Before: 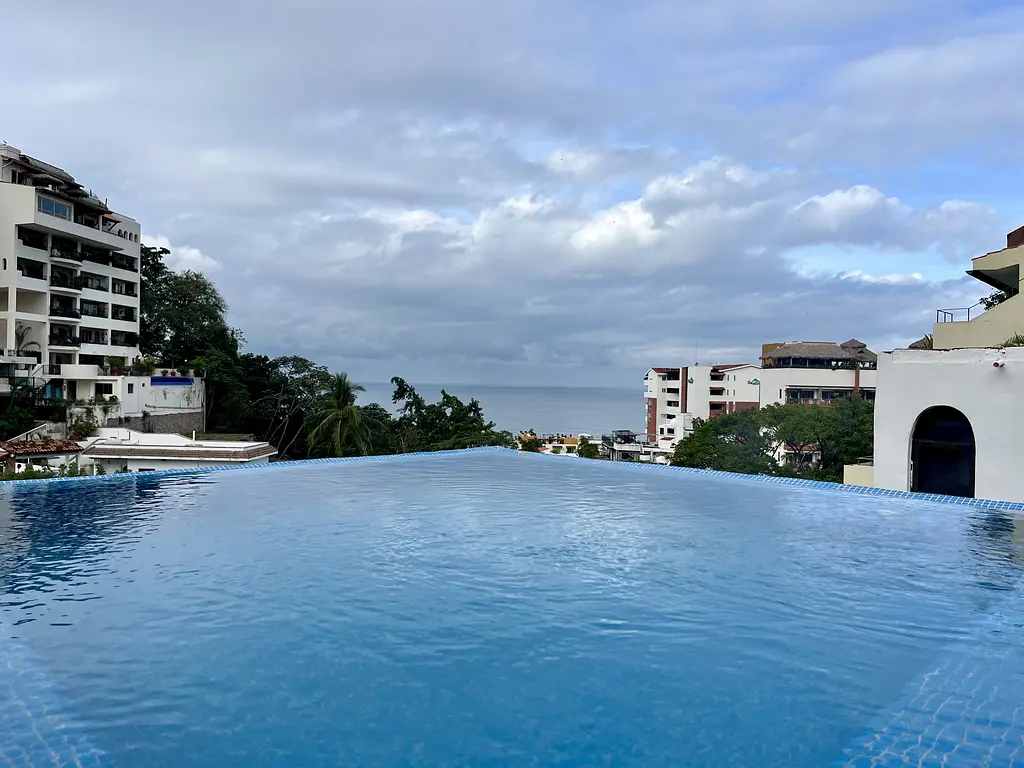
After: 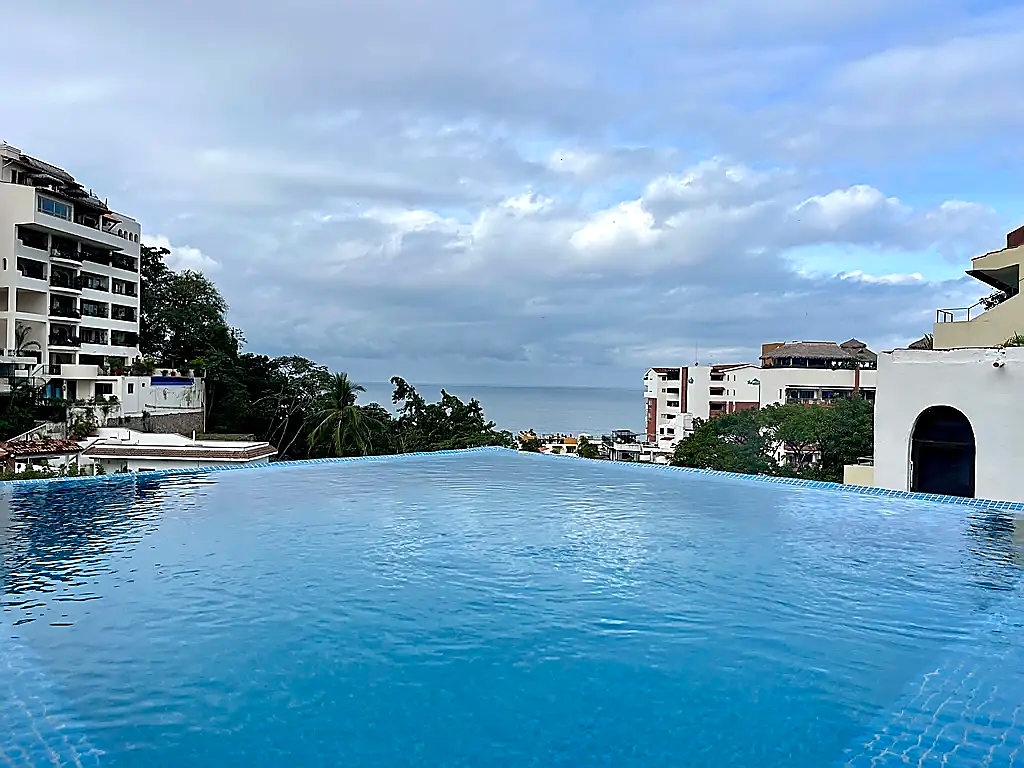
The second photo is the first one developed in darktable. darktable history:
levels: levels [0, 0.48, 0.961]
sharpen: radius 1.4, amount 1.25, threshold 0.7
